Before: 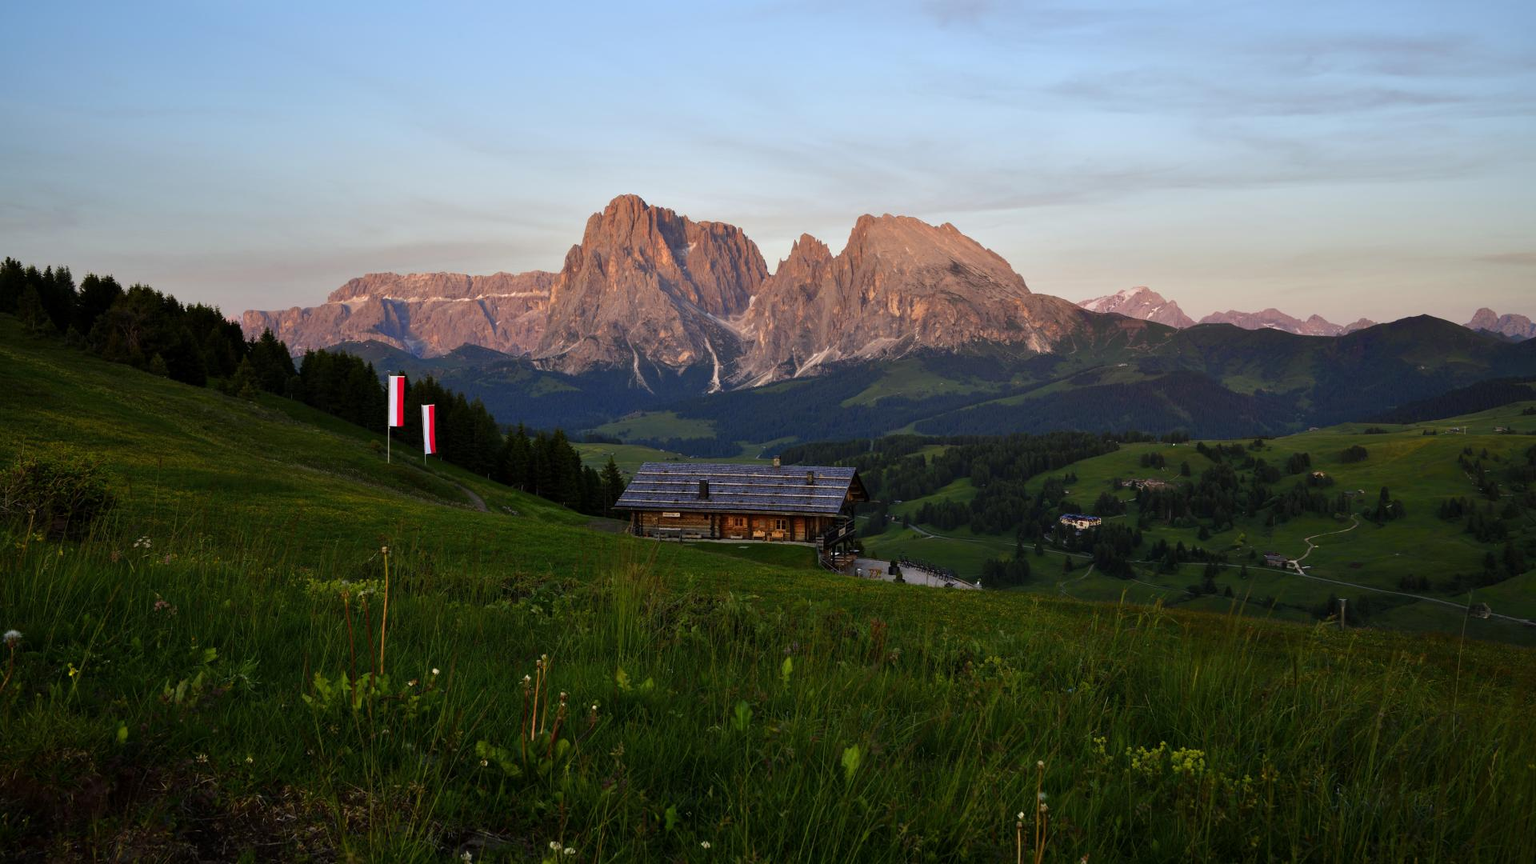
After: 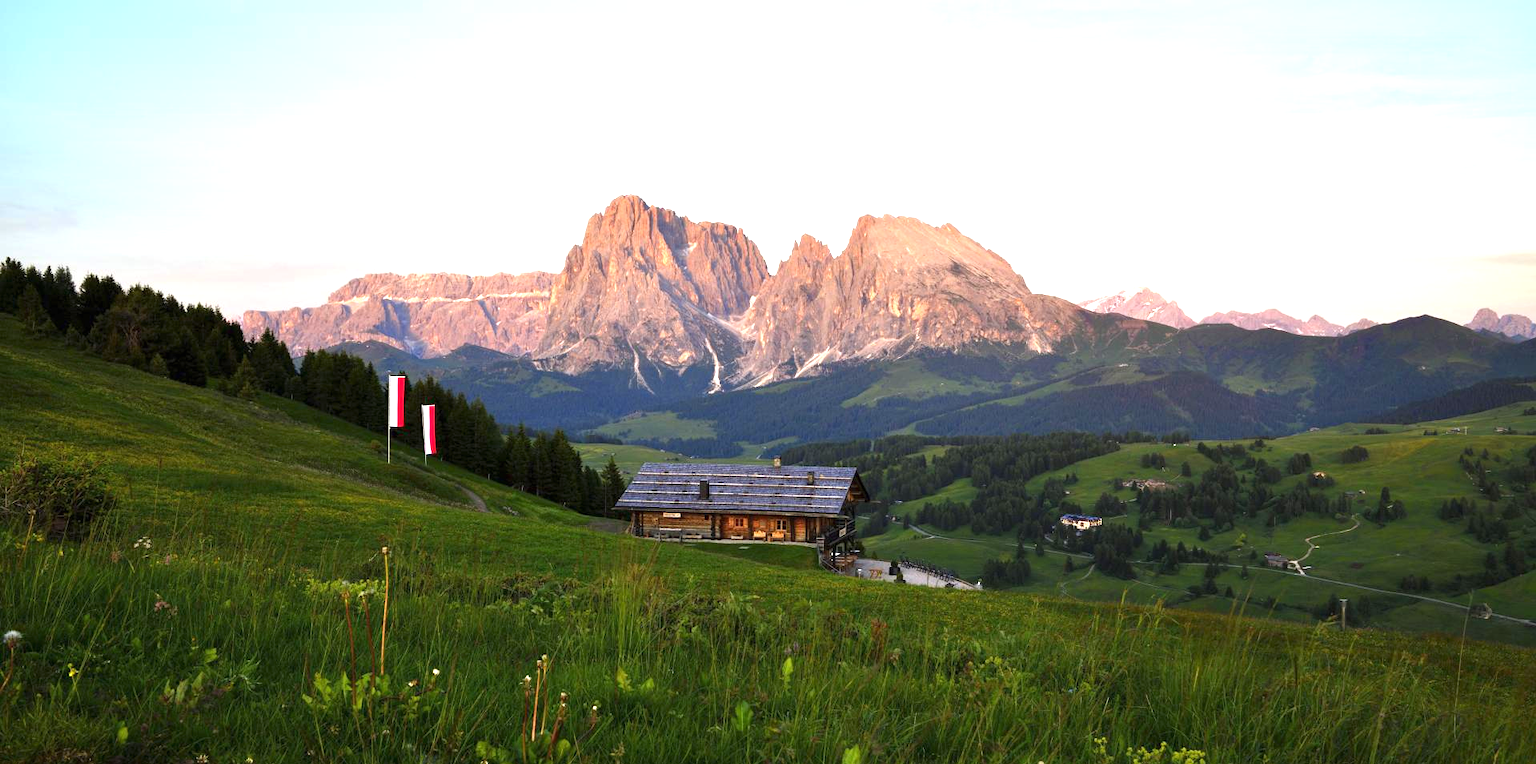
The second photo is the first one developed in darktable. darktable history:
crop and rotate: top 0%, bottom 11.49%
exposure: black level correction 0, exposure 1.4 EV, compensate highlight preservation false
